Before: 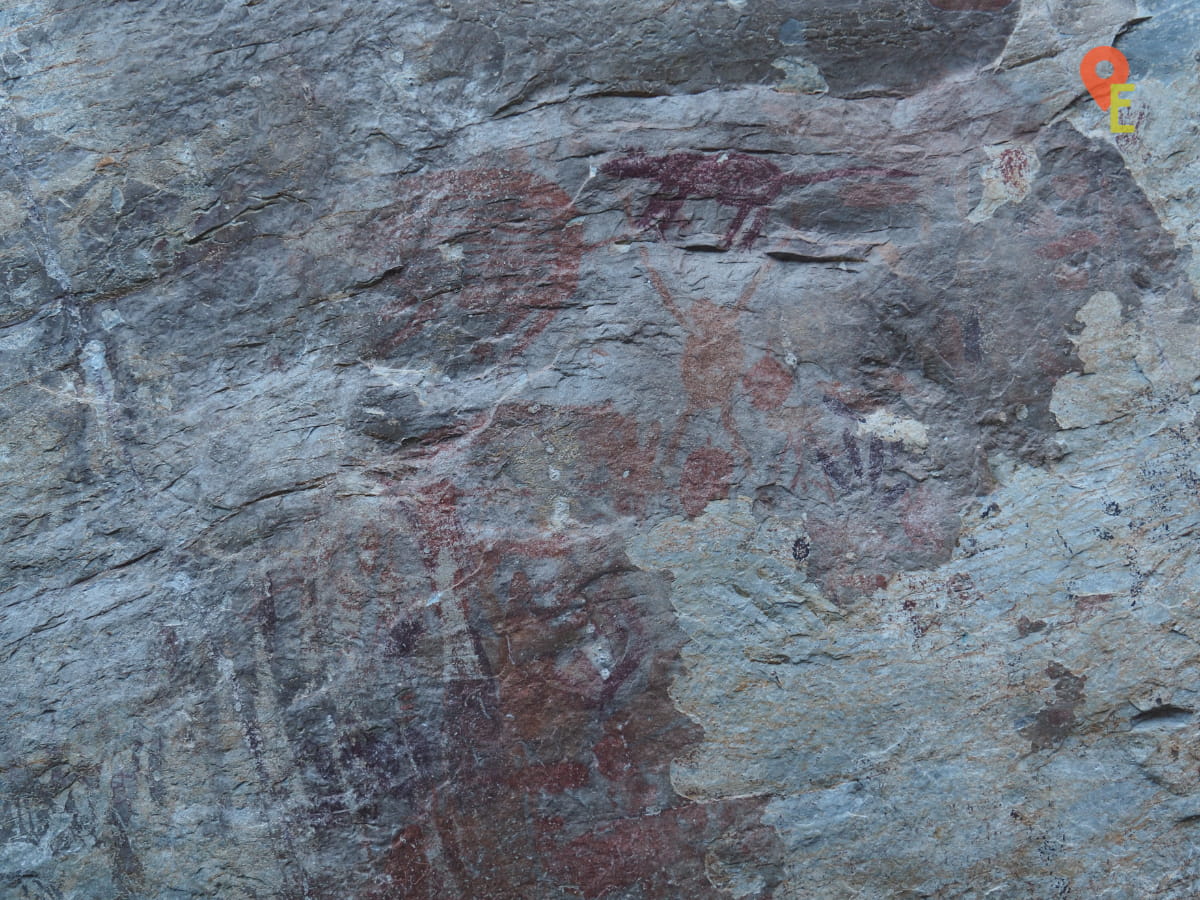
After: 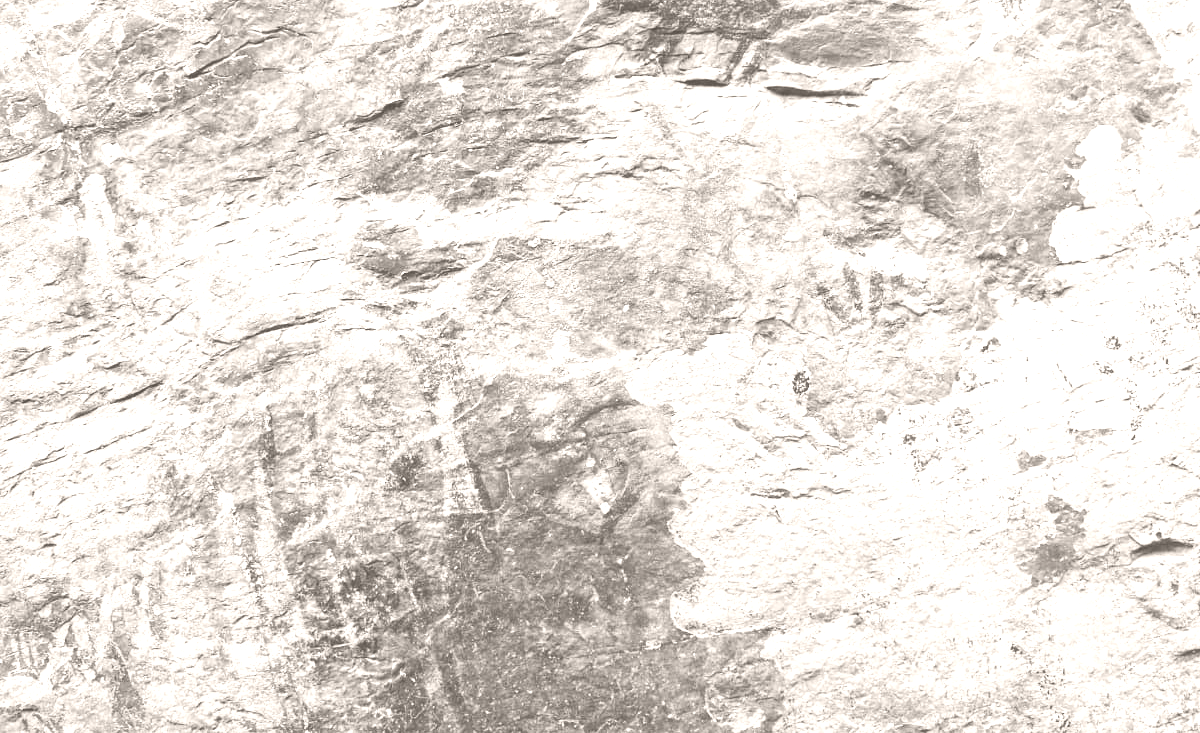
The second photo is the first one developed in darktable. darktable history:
crop and rotate: top 18.507%
exposure: black level correction 0, exposure 0.7 EV, compensate exposure bias true, compensate highlight preservation false
sigmoid: contrast 1.69, skew -0.23, preserve hue 0%, red attenuation 0.1, red rotation 0.035, green attenuation 0.1, green rotation -0.017, blue attenuation 0.15, blue rotation -0.052, base primaries Rec2020
color correction: highlights a* -2.68, highlights b* 2.57
colorize: hue 34.49°, saturation 35.33%, source mix 100%, lightness 55%, version 1
